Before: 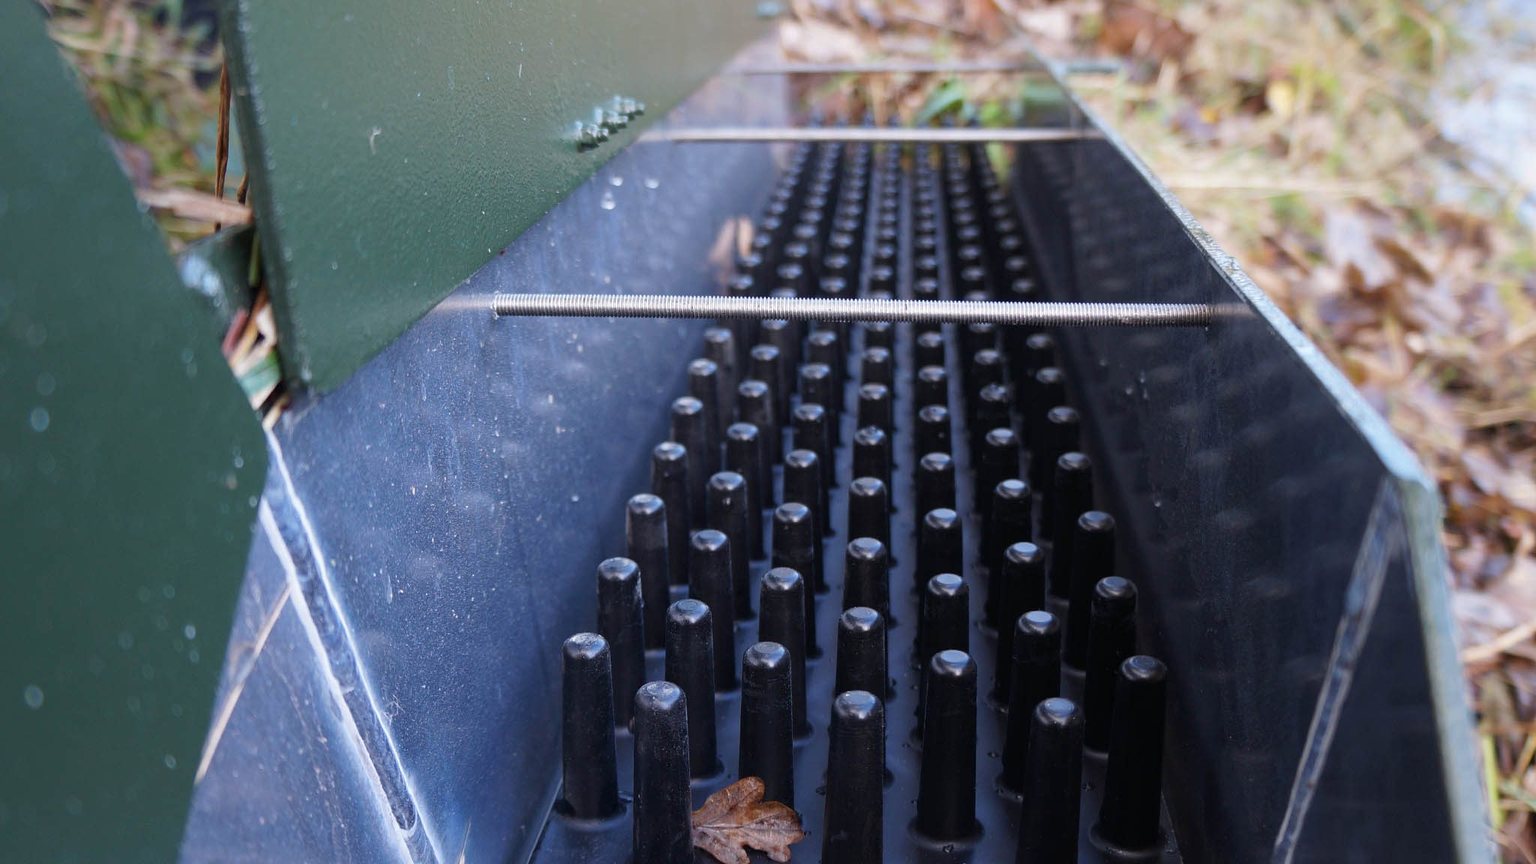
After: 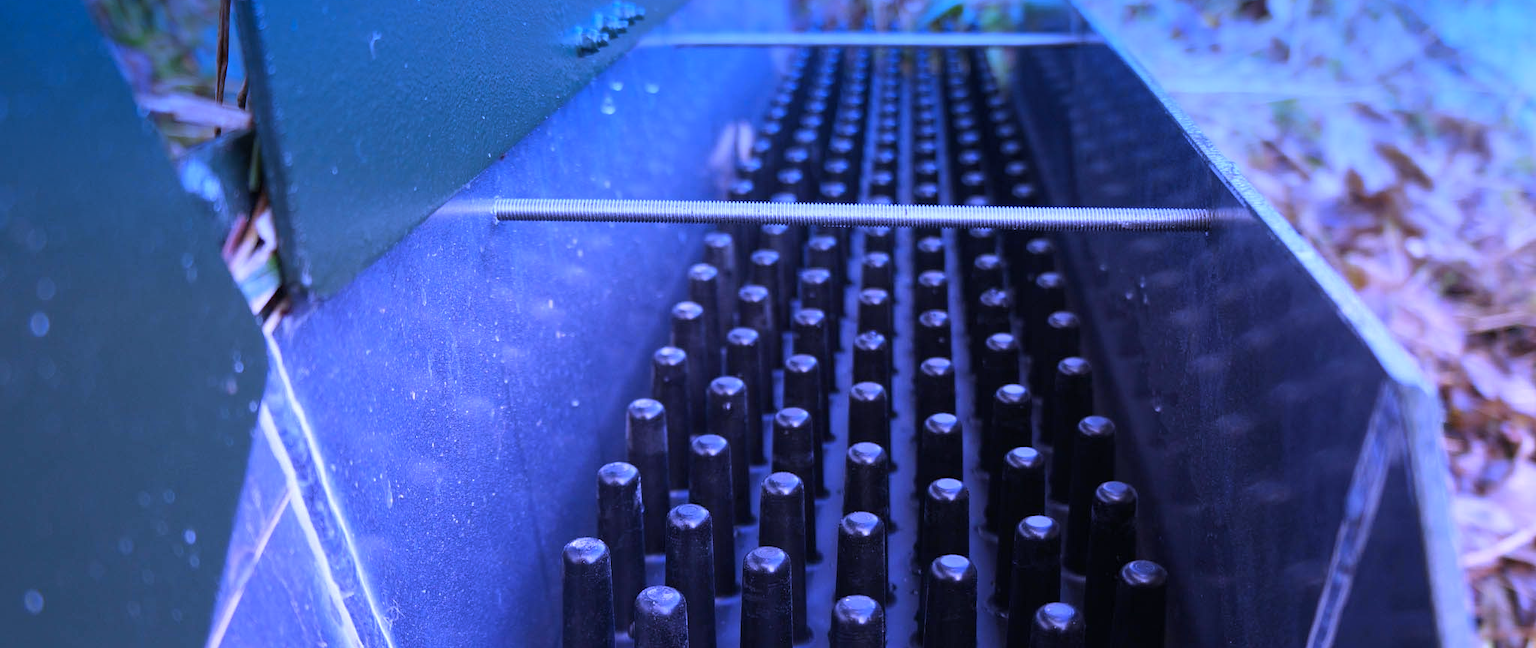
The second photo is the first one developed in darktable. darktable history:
white balance: red 0.98, blue 1.61
crop: top 11.038%, bottom 13.962%
graduated density: density 2.02 EV, hardness 44%, rotation 0.374°, offset 8.21, hue 208.8°, saturation 97%
